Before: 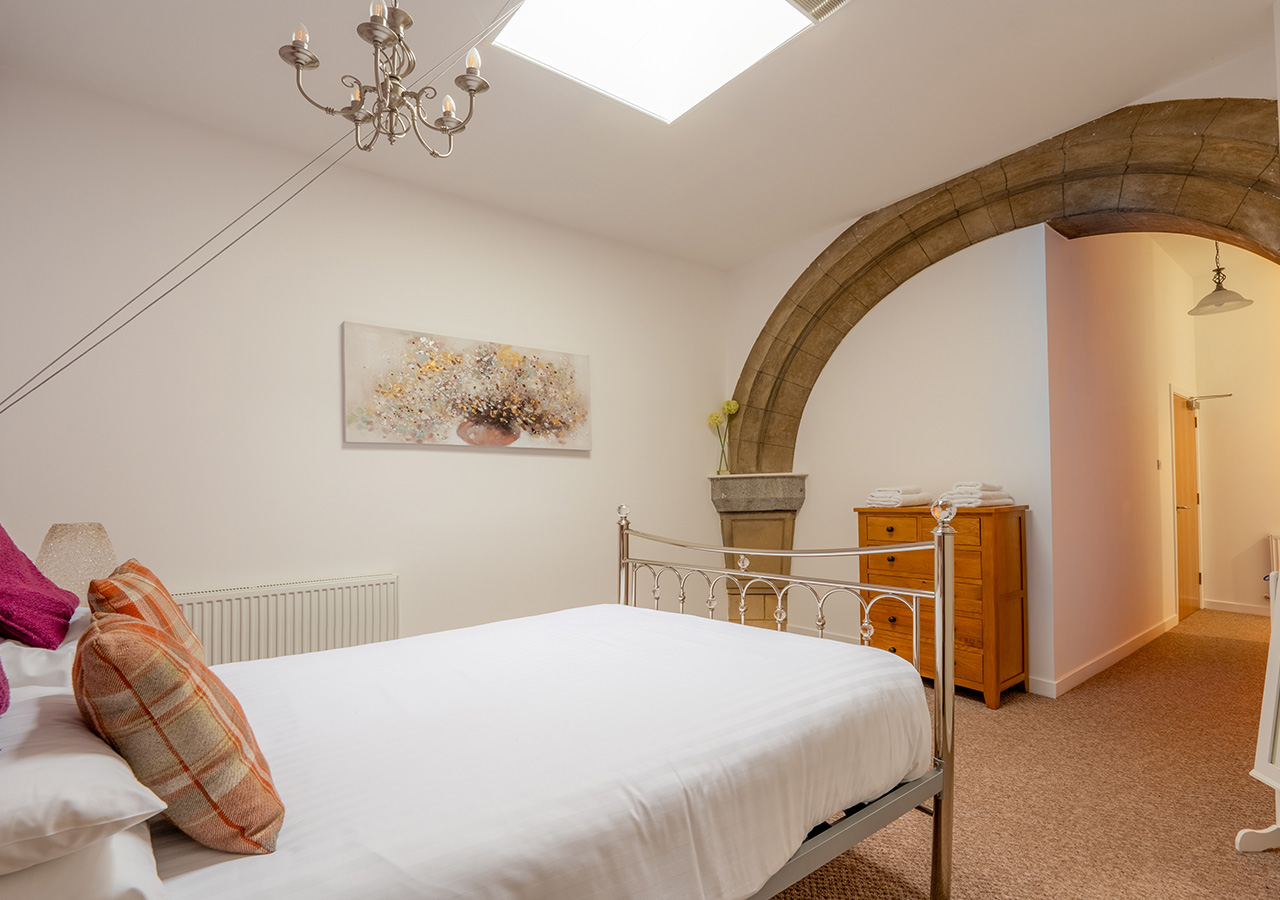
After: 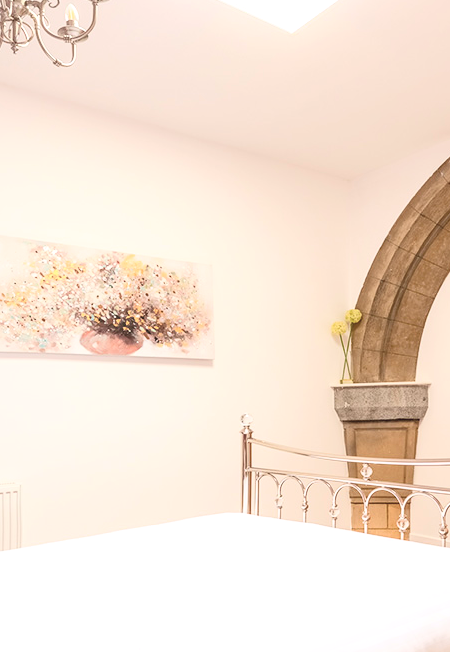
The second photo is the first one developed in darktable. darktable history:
tone curve: curves: ch0 [(0.003, 0.029) (0.188, 0.252) (0.46, 0.56) (0.608, 0.748) (0.871, 0.955) (1, 1)]; ch1 [(0, 0) (0.35, 0.356) (0.45, 0.453) (0.508, 0.515) (0.618, 0.634) (1, 1)]; ch2 [(0, 0) (0.456, 0.469) (0.5, 0.5) (0.634, 0.625) (1, 1)], color space Lab, independent channels, preserve colors none
exposure: black level correction -0.002, exposure 0.54 EV, compensate highlight preservation false
crop and rotate: left 29.476%, top 10.214%, right 35.32%, bottom 17.333%
